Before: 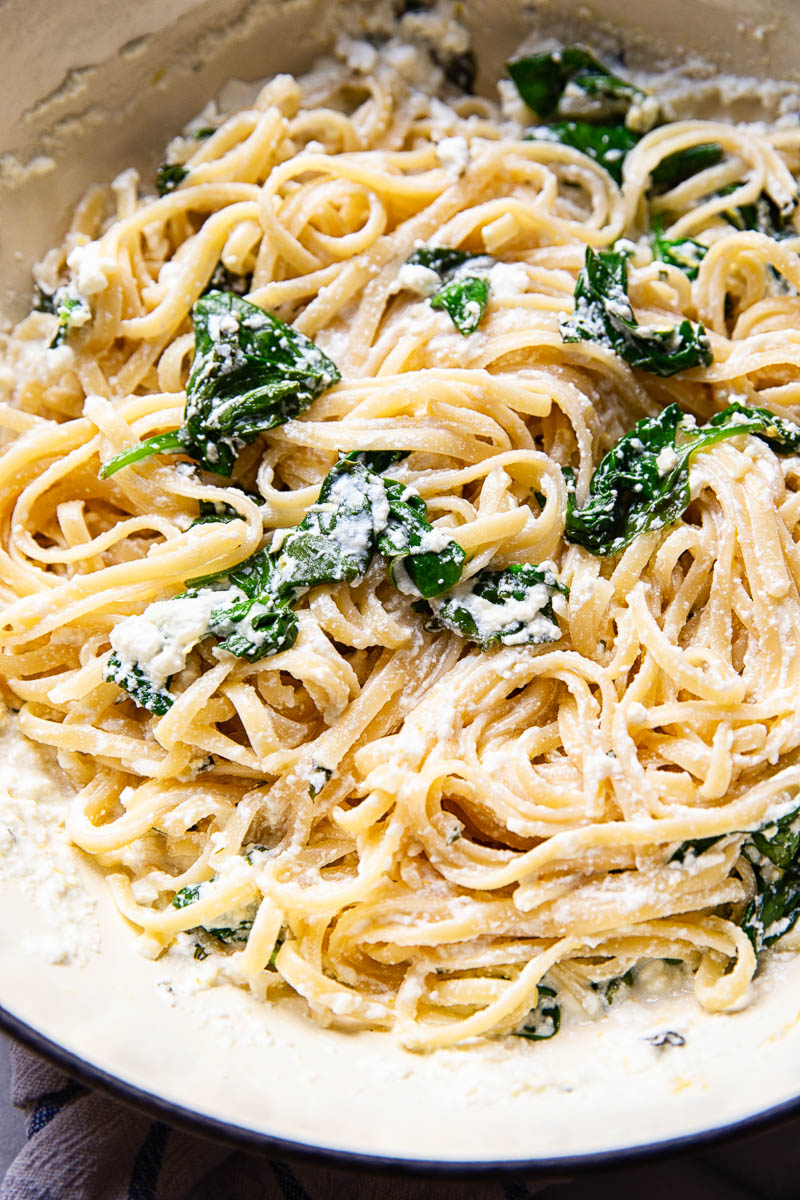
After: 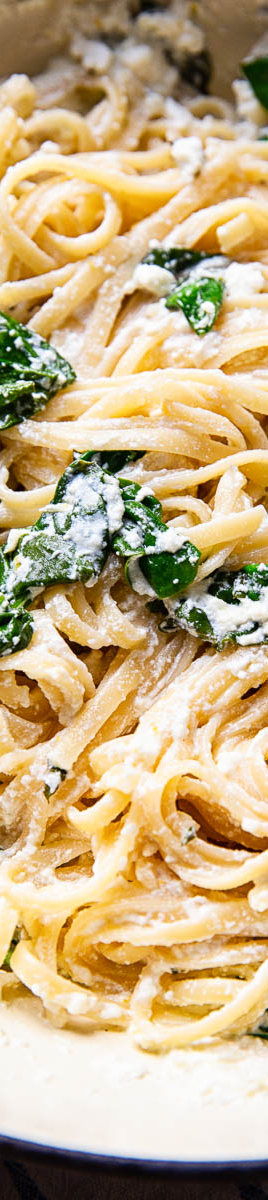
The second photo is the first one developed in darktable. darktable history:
crop: left 33.2%, right 33.18%
base curve: curves: ch0 [(0, 0) (0.283, 0.295) (1, 1)]
